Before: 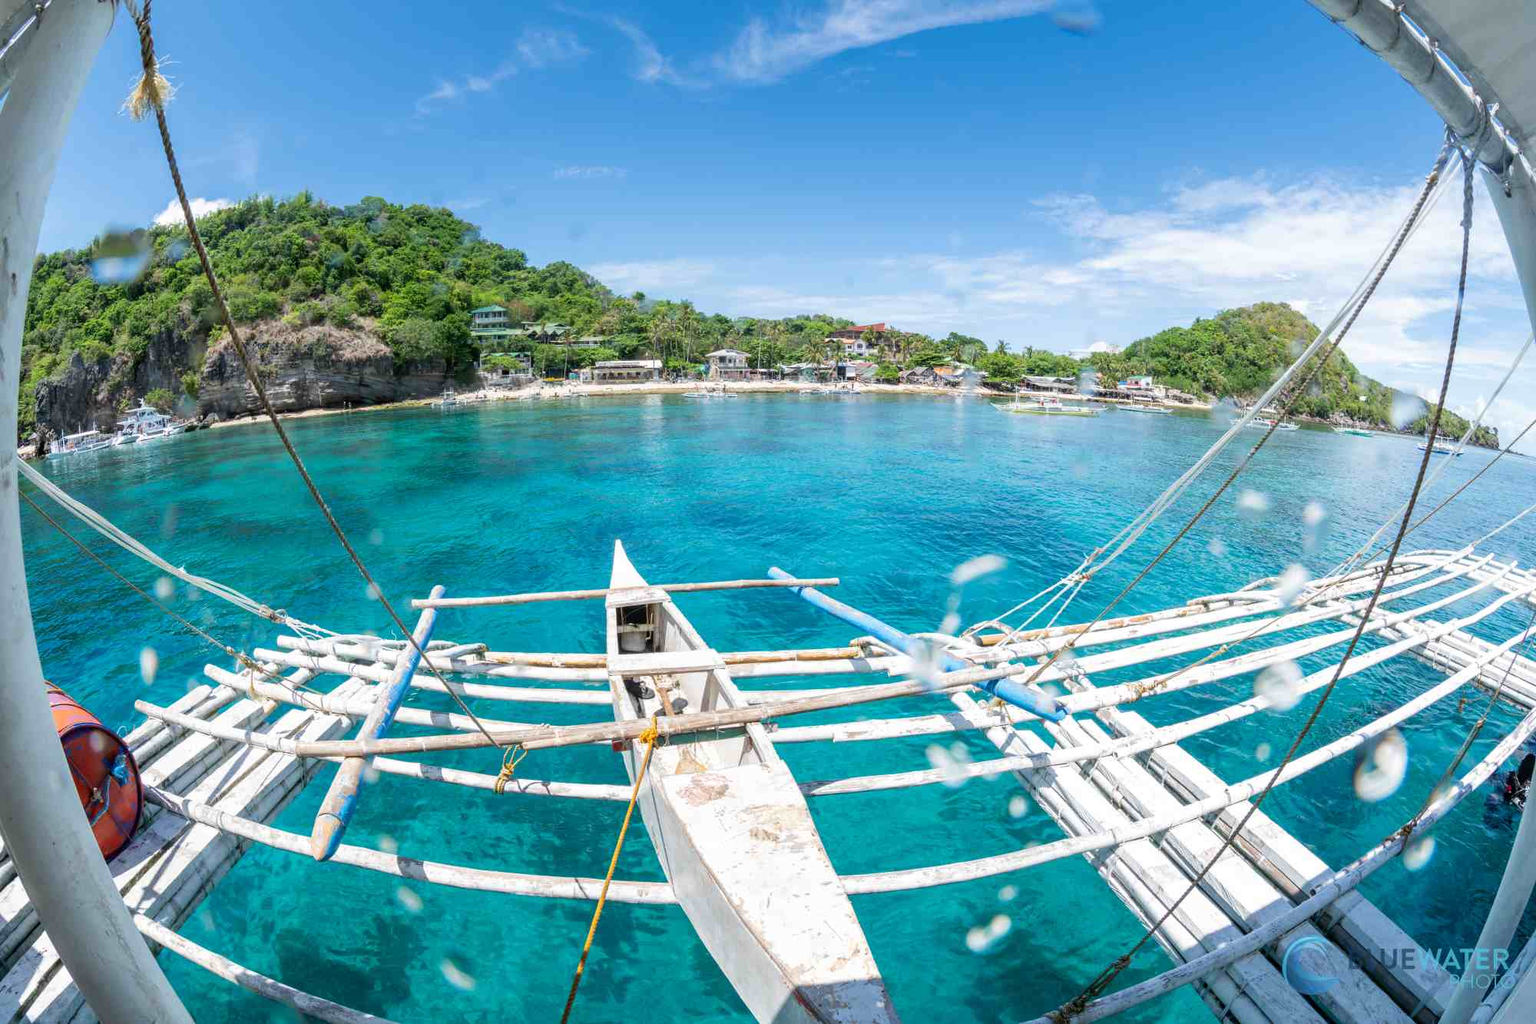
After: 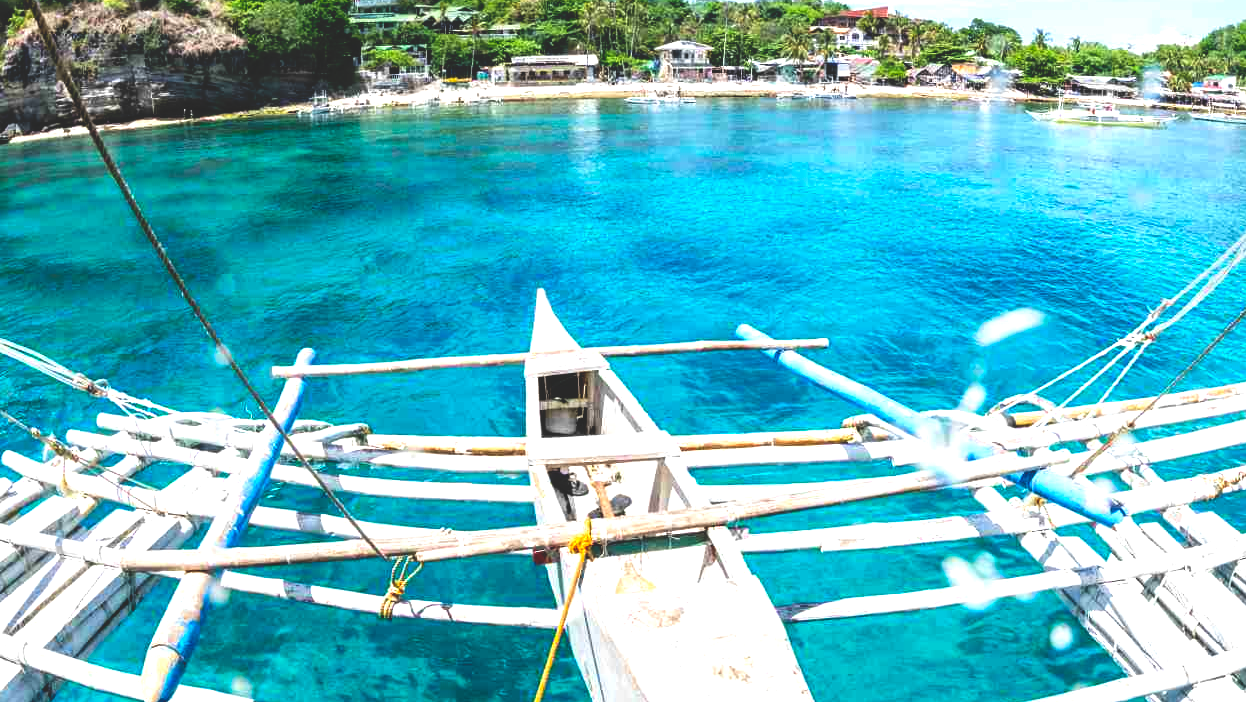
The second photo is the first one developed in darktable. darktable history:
exposure: black level correction 0, exposure 0.694 EV, compensate exposure bias true, compensate highlight preservation false
crop: left 13.244%, top 31.119%, right 24.42%, bottom 15.786%
base curve: curves: ch0 [(0, 0.02) (0.083, 0.036) (1, 1)], preserve colors none
